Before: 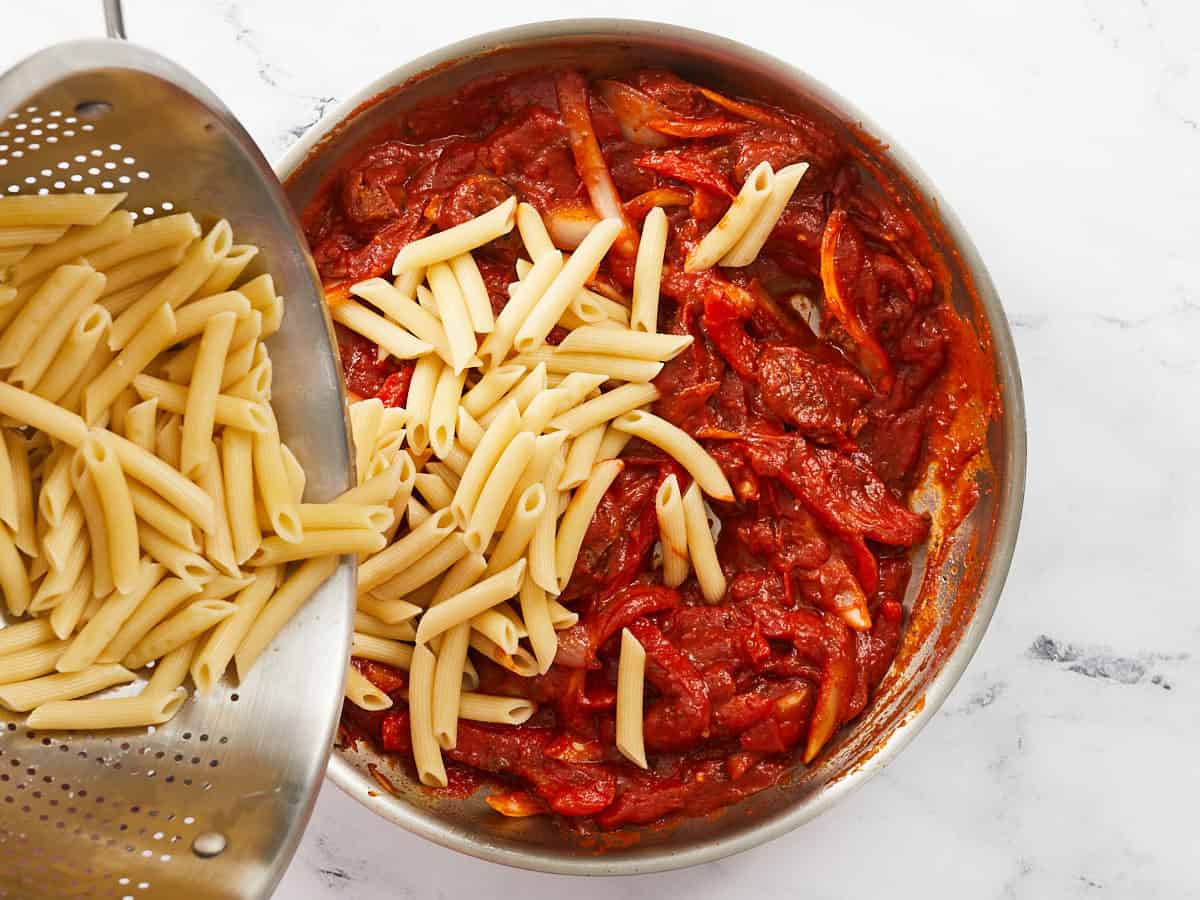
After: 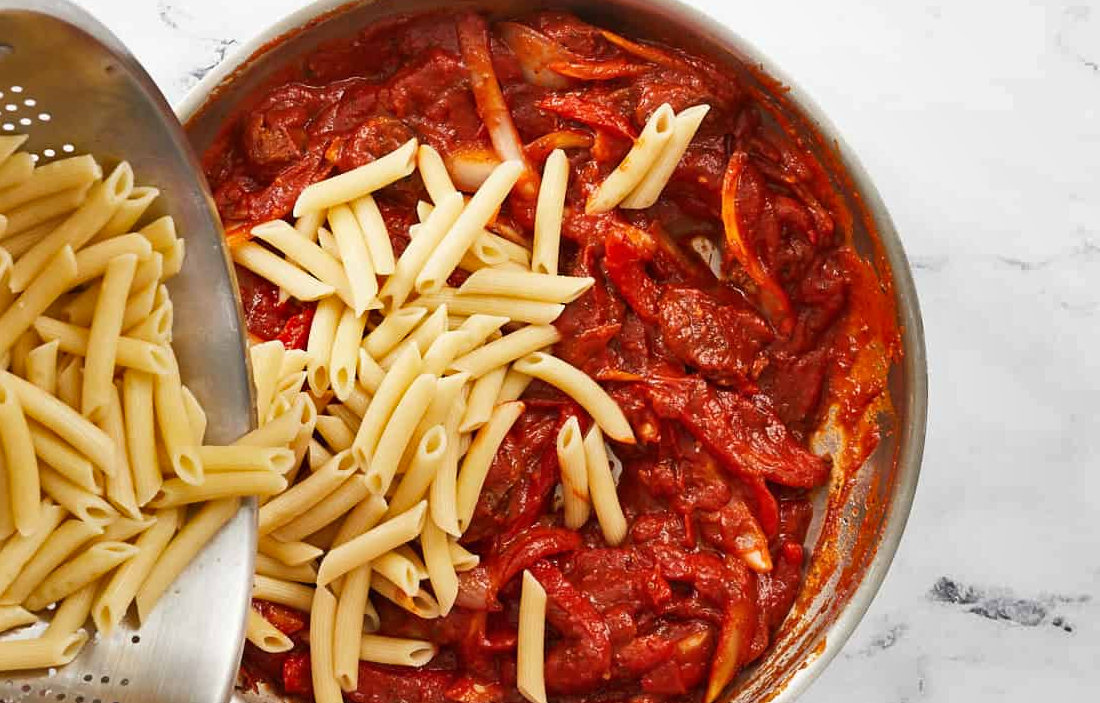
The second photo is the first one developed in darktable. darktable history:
crop: left 8.271%, top 6.538%, bottom 15.275%
shadows and highlights: low approximation 0.01, soften with gaussian
